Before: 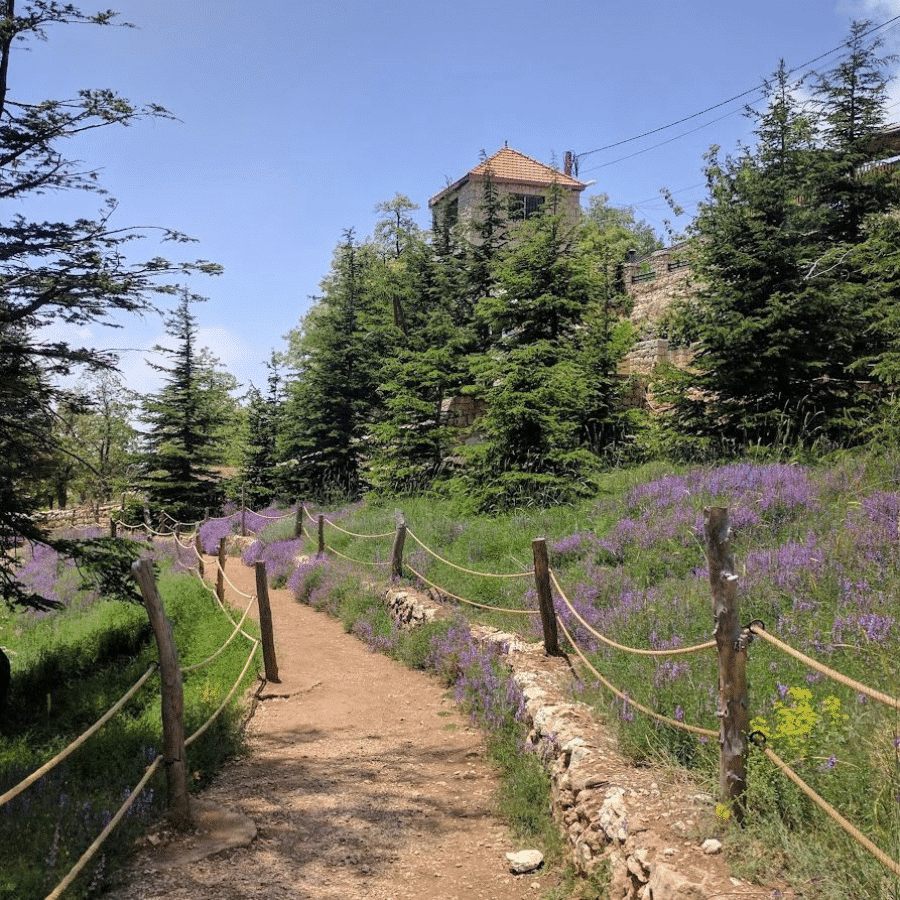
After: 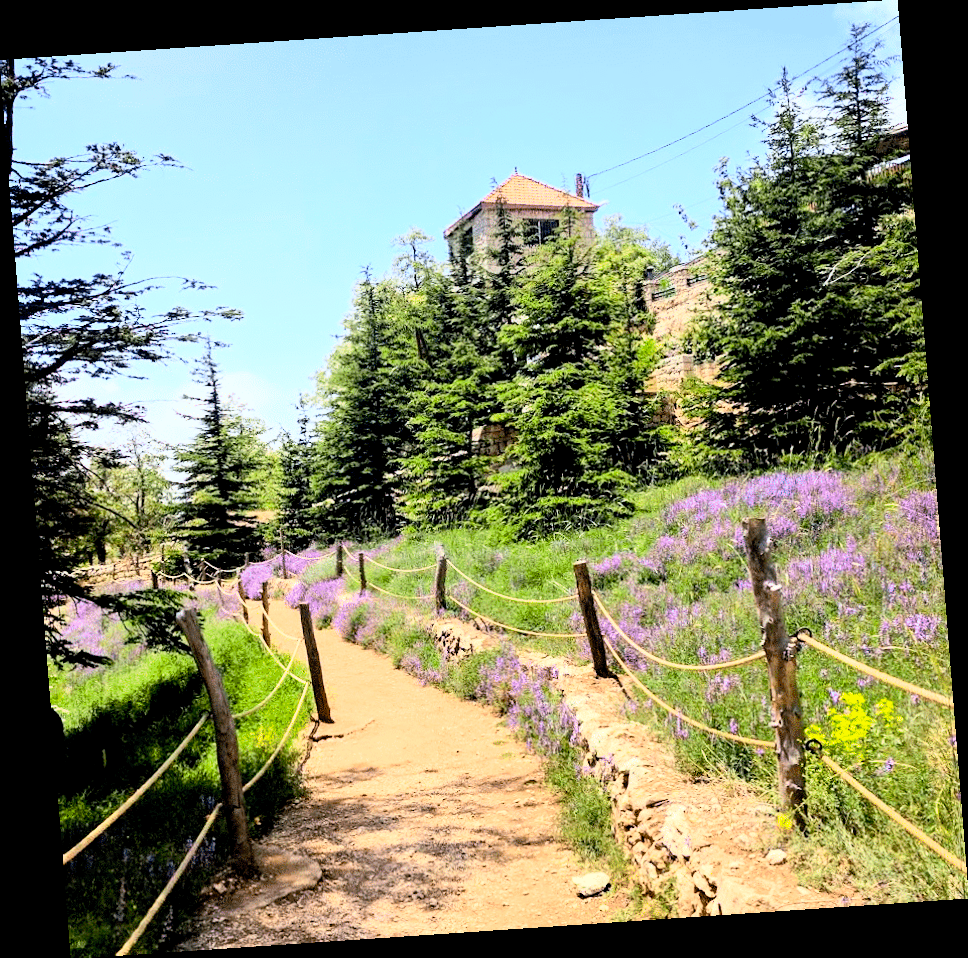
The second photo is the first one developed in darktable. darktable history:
exposure: black level correction 0.016, exposure -0.009 EV, compensate highlight preservation false
base curve: curves: ch0 [(0, 0) (0.005, 0.002) (0.193, 0.295) (0.399, 0.664) (0.75, 0.928) (1, 1)]
contrast brightness saturation: contrast 0.24, brightness 0.26, saturation 0.39
rotate and perspective: rotation -4.2°, shear 0.006, automatic cropping off
